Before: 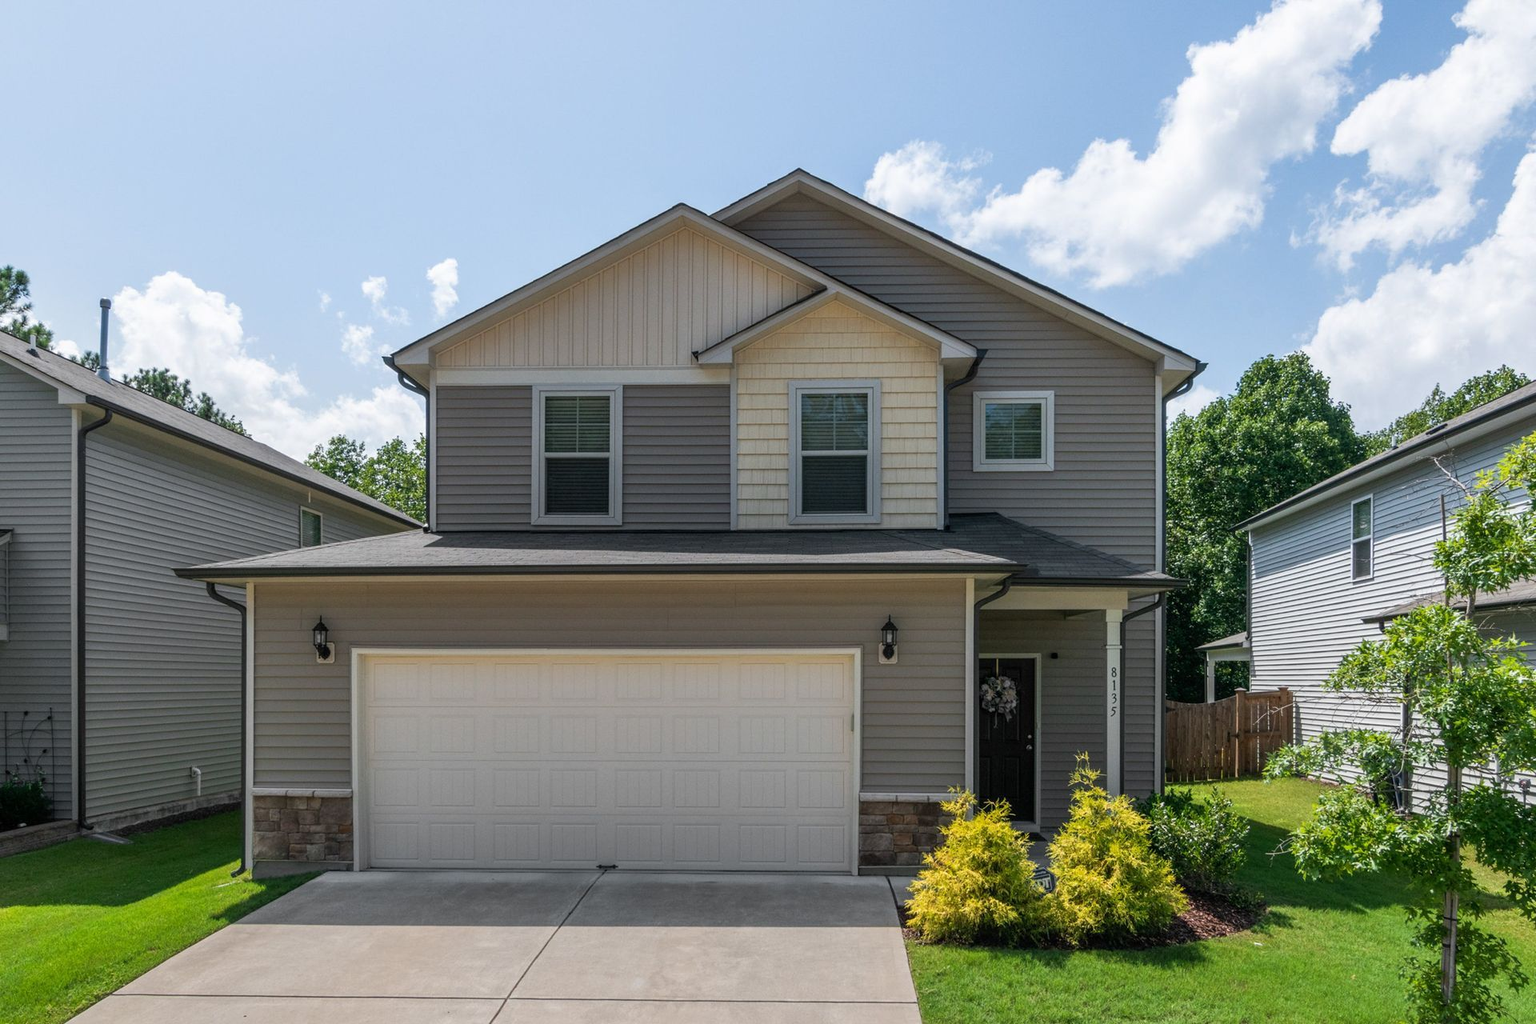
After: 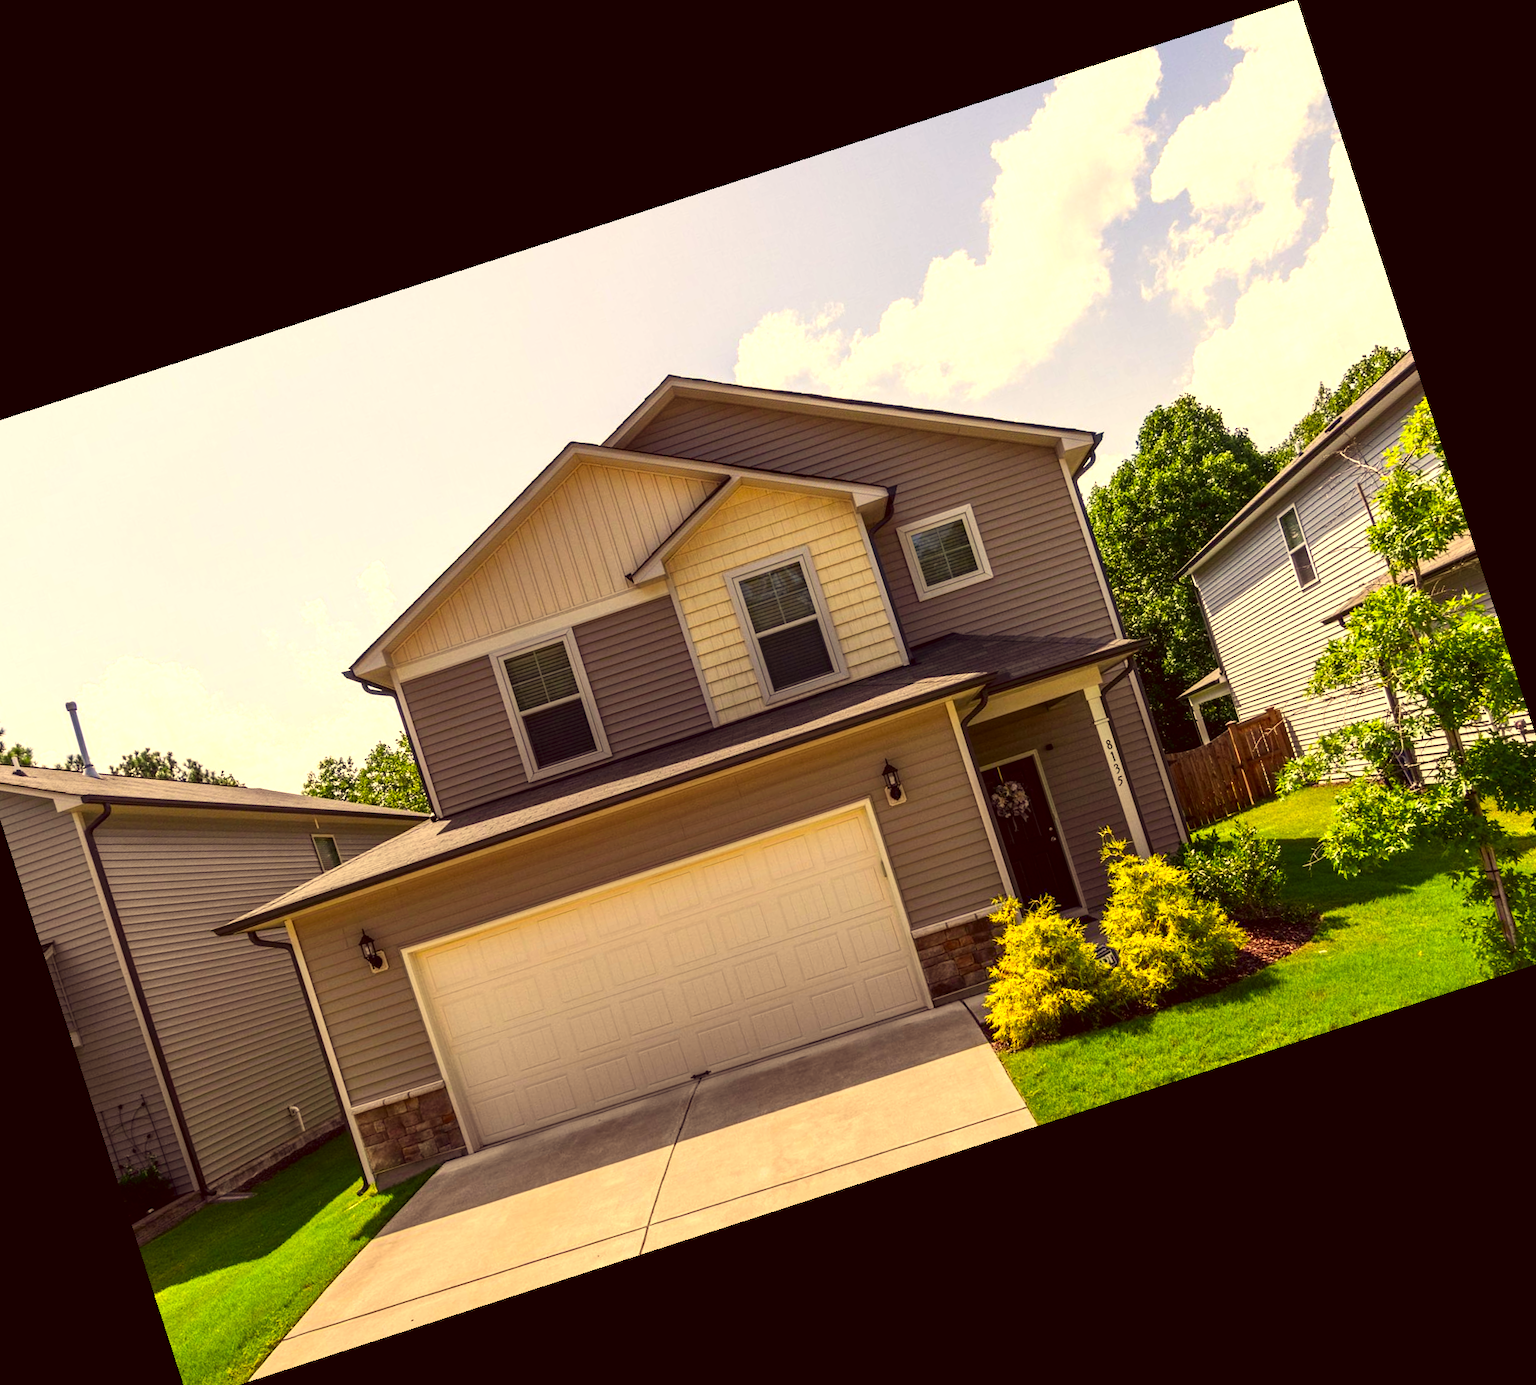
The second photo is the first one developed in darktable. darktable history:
crop and rotate: angle 17.97°, left 6.816%, right 3.8%, bottom 1.084%
color correction: highlights a* 9.72, highlights b* 38.48, shadows a* 14.41, shadows b* 3.26
contrast brightness saturation: contrast 0.119, brightness -0.125, saturation 0.205
exposure: exposure 0.656 EV, compensate highlight preservation false
